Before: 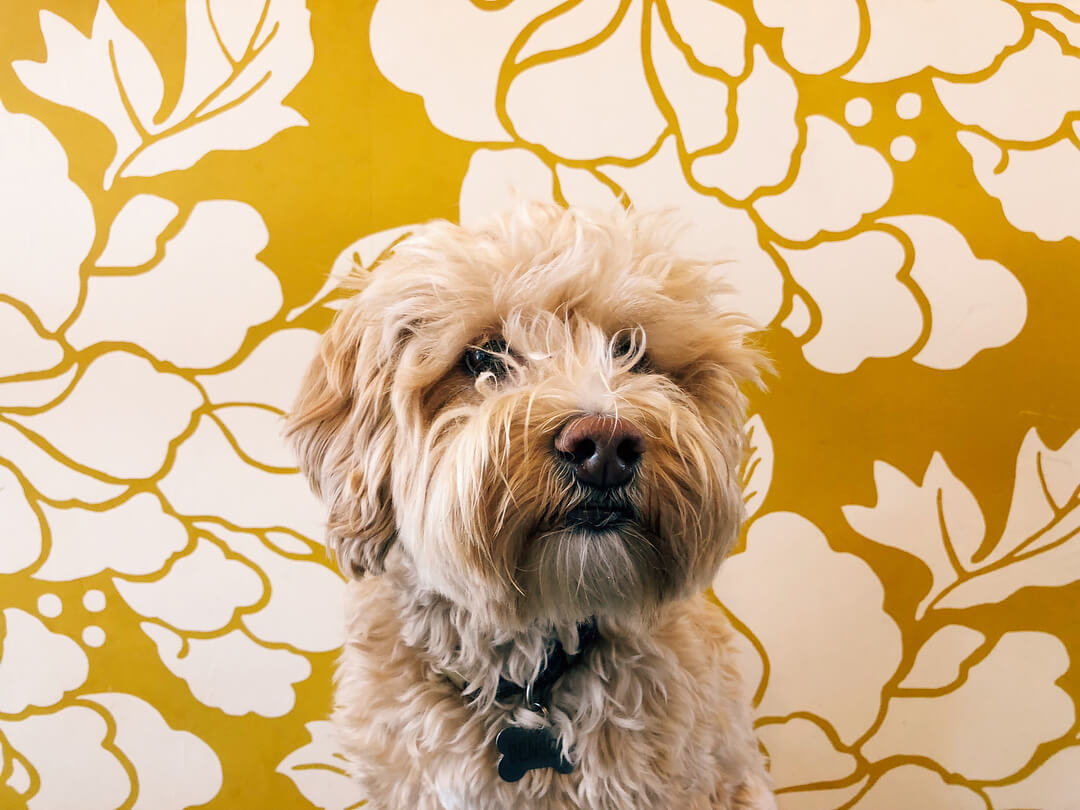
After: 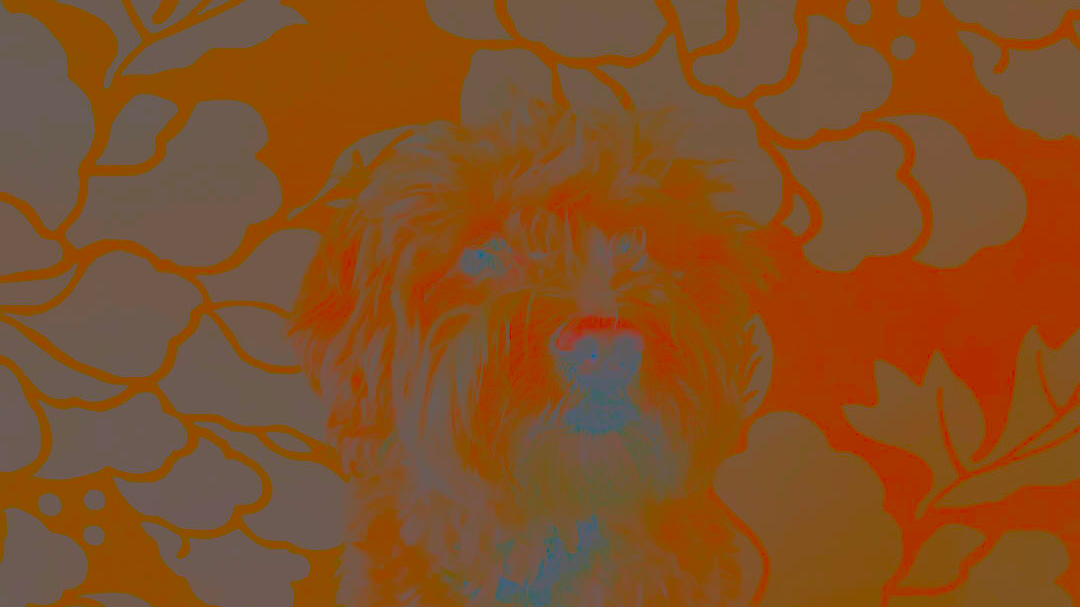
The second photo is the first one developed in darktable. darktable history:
crop and rotate: top 12.5%, bottom 12.5%
contrast brightness saturation: contrast -0.99, brightness -0.17, saturation 0.75
exposure: black level correction 0.001, exposure 1.05 EV, compensate exposure bias true, compensate highlight preservation false
